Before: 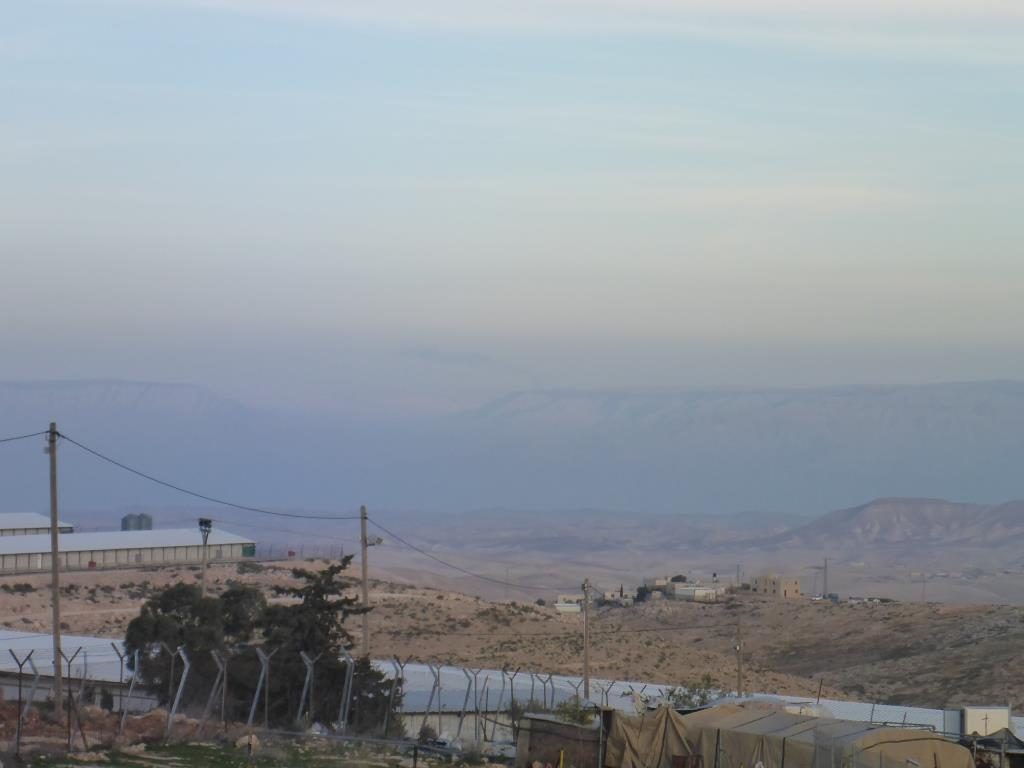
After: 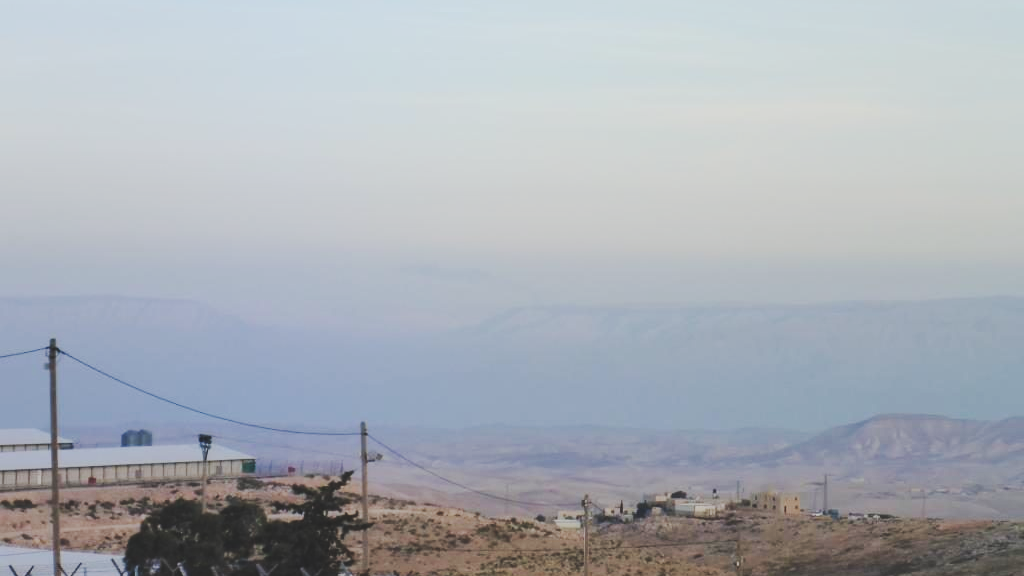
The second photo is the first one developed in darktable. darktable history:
crop: top 11.038%, bottom 13.962%
tone curve: curves: ch0 [(0, 0) (0.003, 0.108) (0.011, 0.112) (0.025, 0.117) (0.044, 0.126) (0.069, 0.133) (0.1, 0.146) (0.136, 0.158) (0.177, 0.178) (0.224, 0.212) (0.277, 0.256) (0.335, 0.331) (0.399, 0.423) (0.468, 0.538) (0.543, 0.641) (0.623, 0.721) (0.709, 0.792) (0.801, 0.845) (0.898, 0.917) (1, 1)], preserve colors none
